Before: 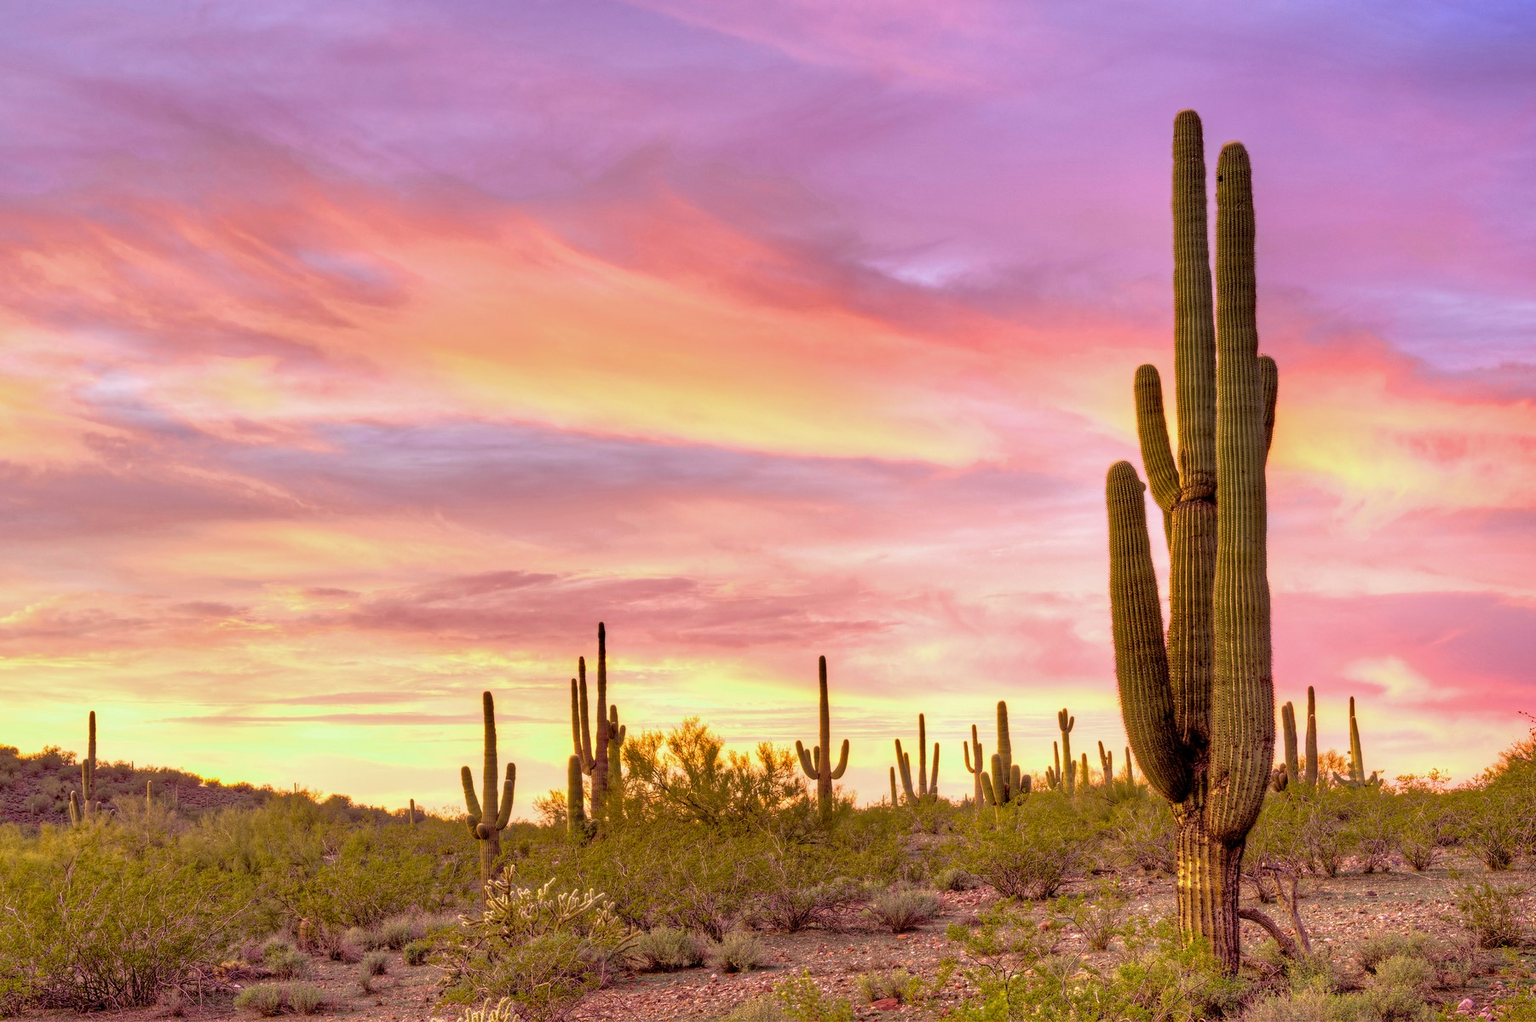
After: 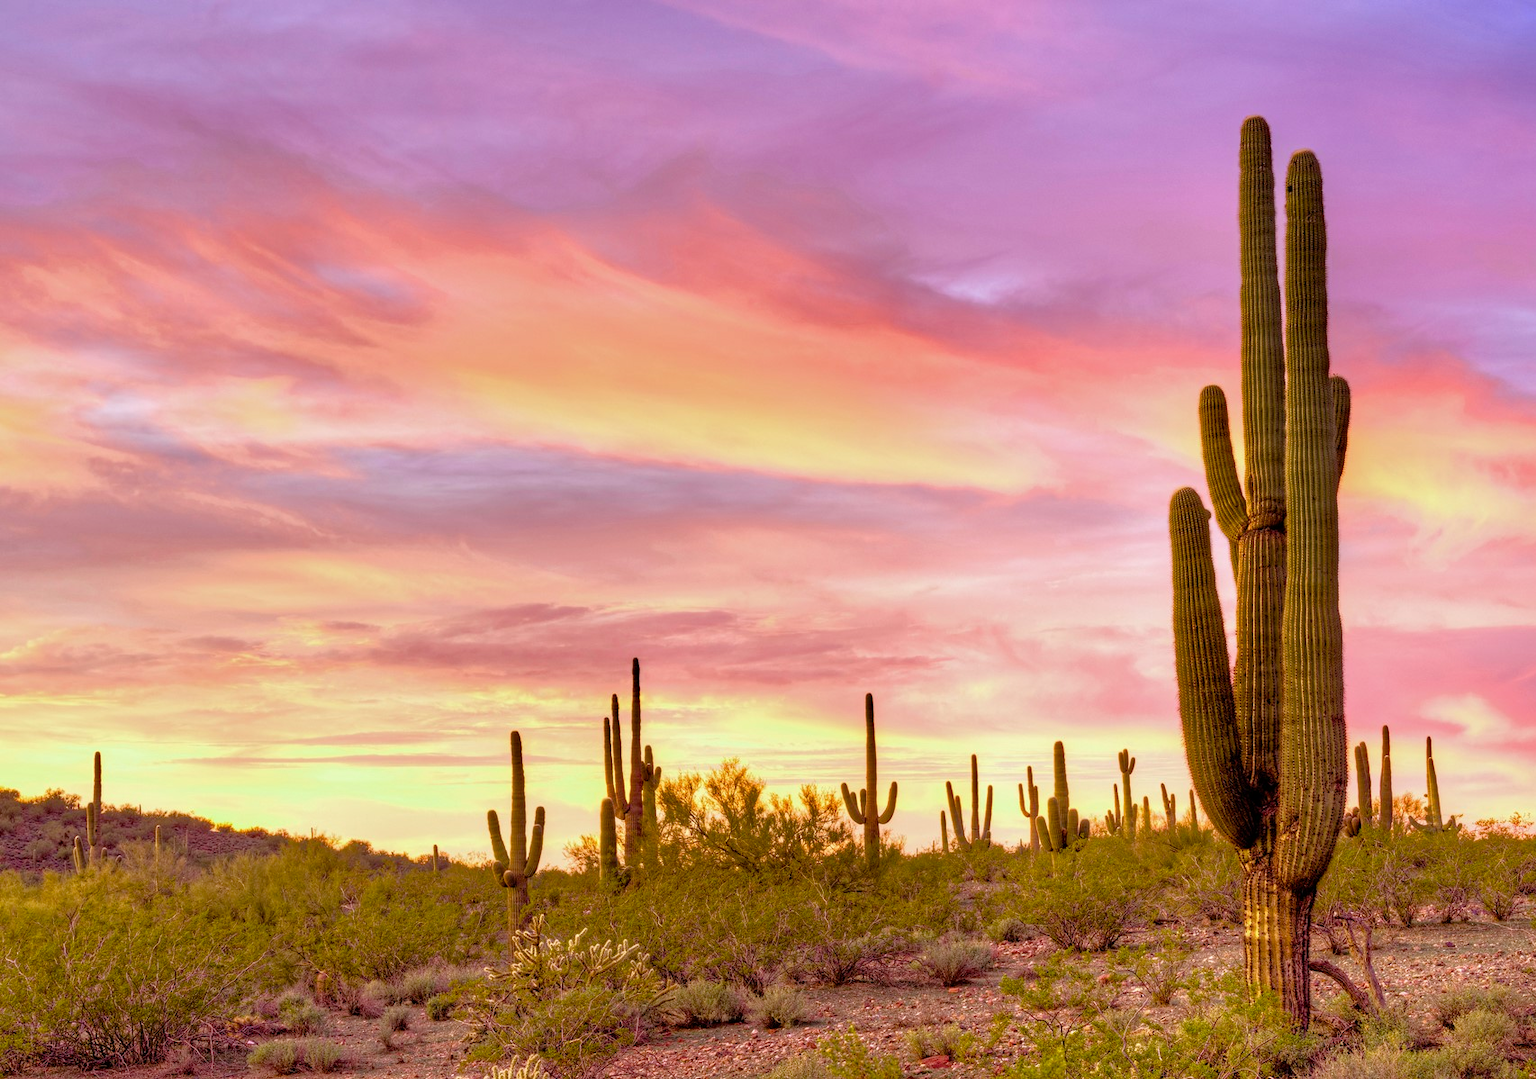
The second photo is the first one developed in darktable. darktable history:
crop and rotate: left 0%, right 5.327%
color balance rgb: perceptual saturation grading › global saturation 15.819%, perceptual saturation grading › highlights -19.3%, perceptual saturation grading › shadows 19.645%
